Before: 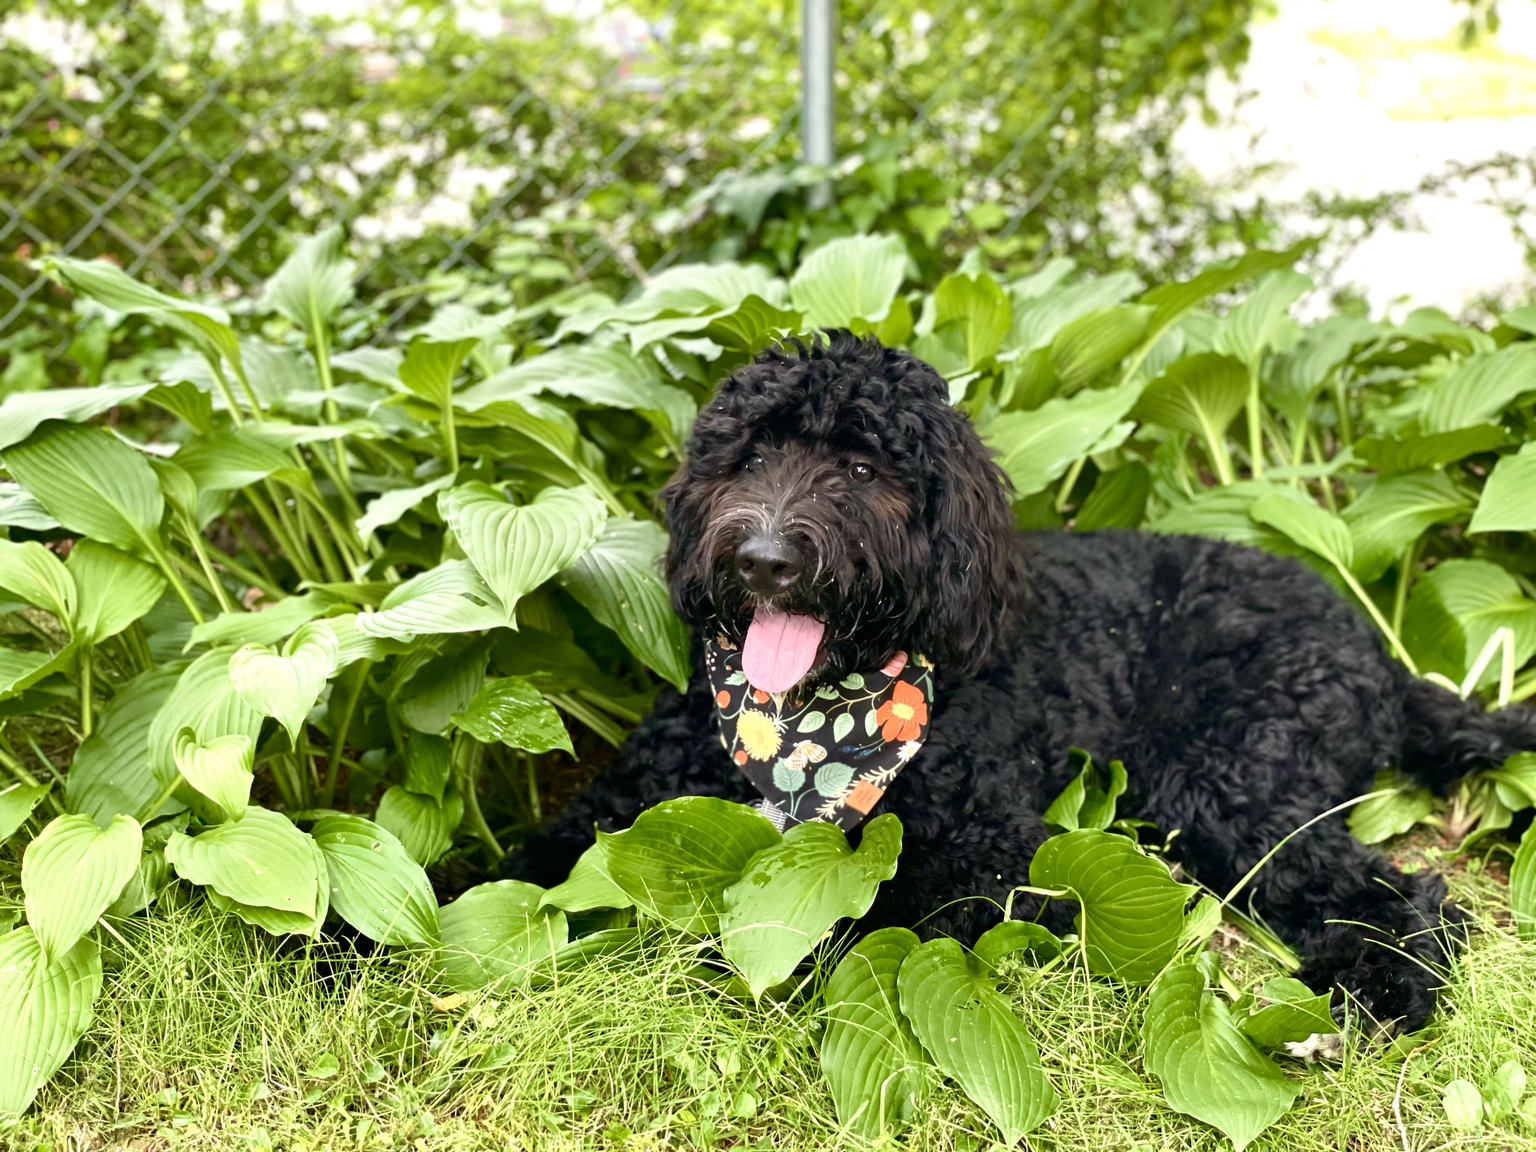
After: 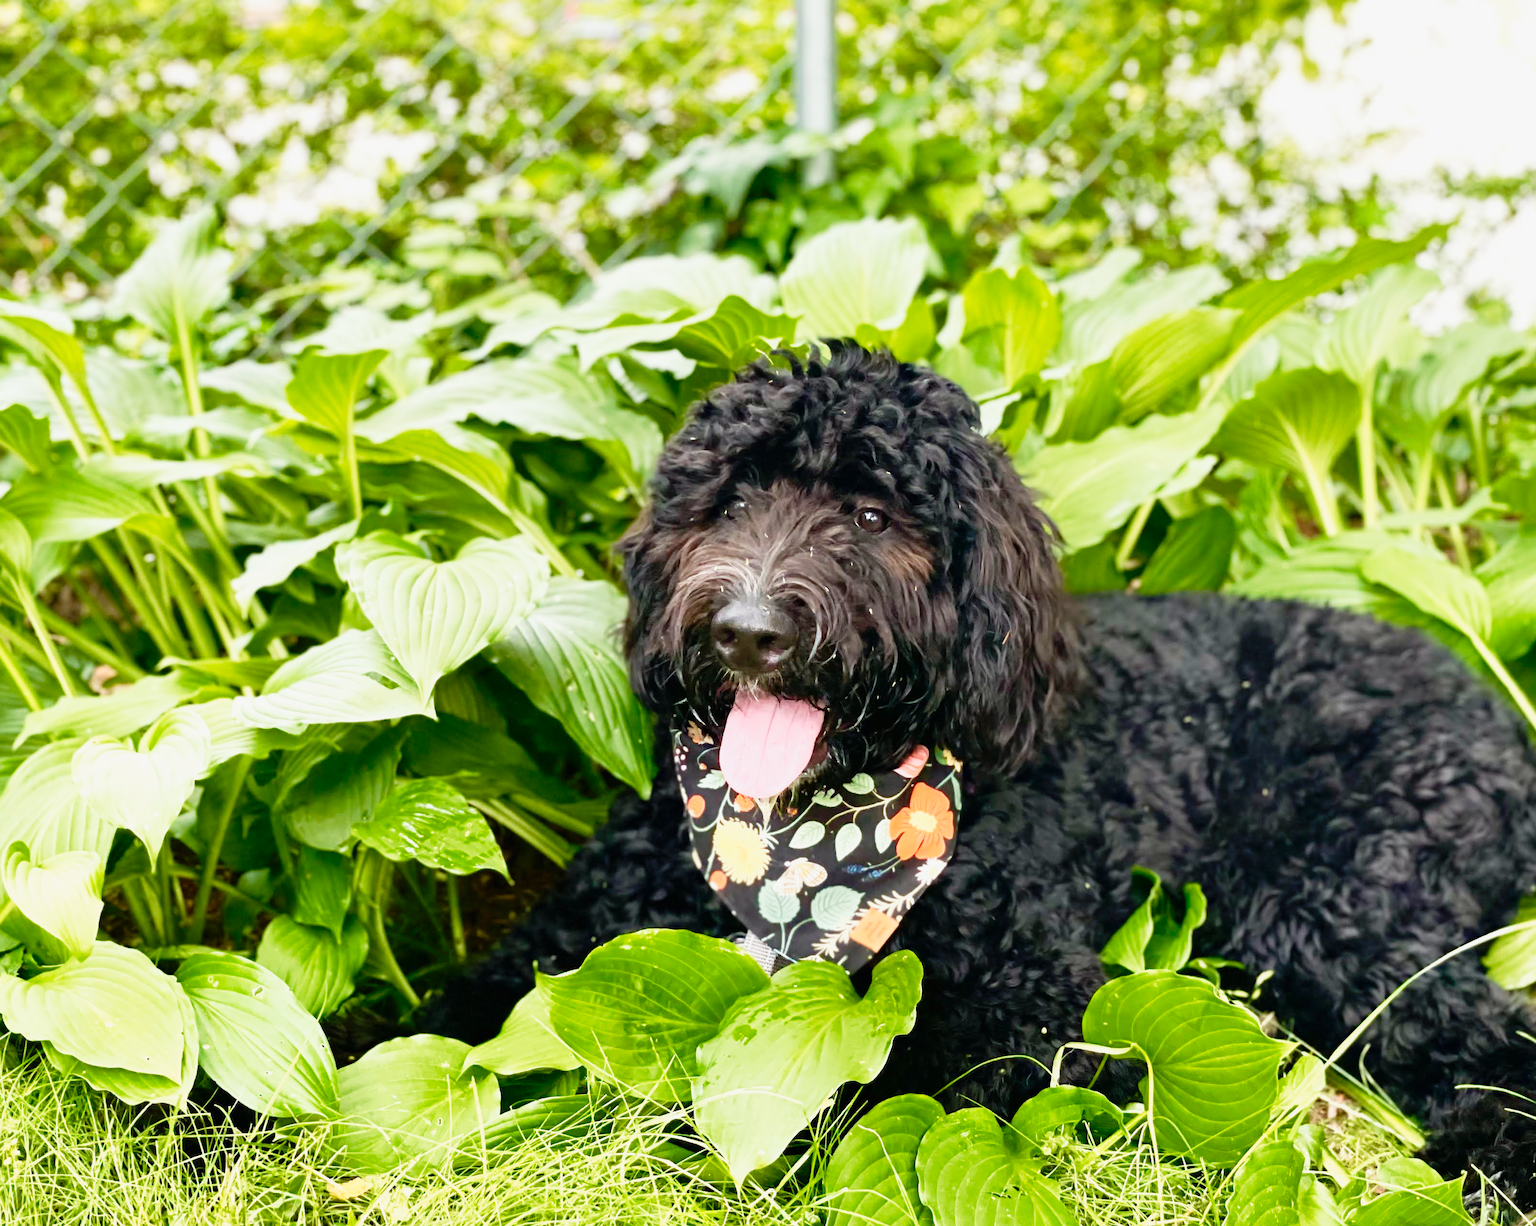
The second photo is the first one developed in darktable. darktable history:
crop: left 11.233%, top 5.322%, right 9.563%, bottom 10.382%
tone curve: curves: ch0 [(0, 0.005) (0.103, 0.097) (0.18, 0.22) (0.378, 0.482) (0.504, 0.631) (0.663, 0.801) (0.834, 0.914) (1, 0.971)]; ch1 [(0, 0) (0.172, 0.123) (0.324, 0.253) (0.396, 0.388) (0.478, 0.461) (0.499, 0.498) (0.545, 0.587) (0.604, 0.692) (0.704, 0.818) (1, 1)]; ch2 [(0, 0) (0.411, 0.424) (0.496, 0.5) (0.521, 0.537) (0.555, 0.585) (0.628, 0.703) (1, 1)], preserve colors none
